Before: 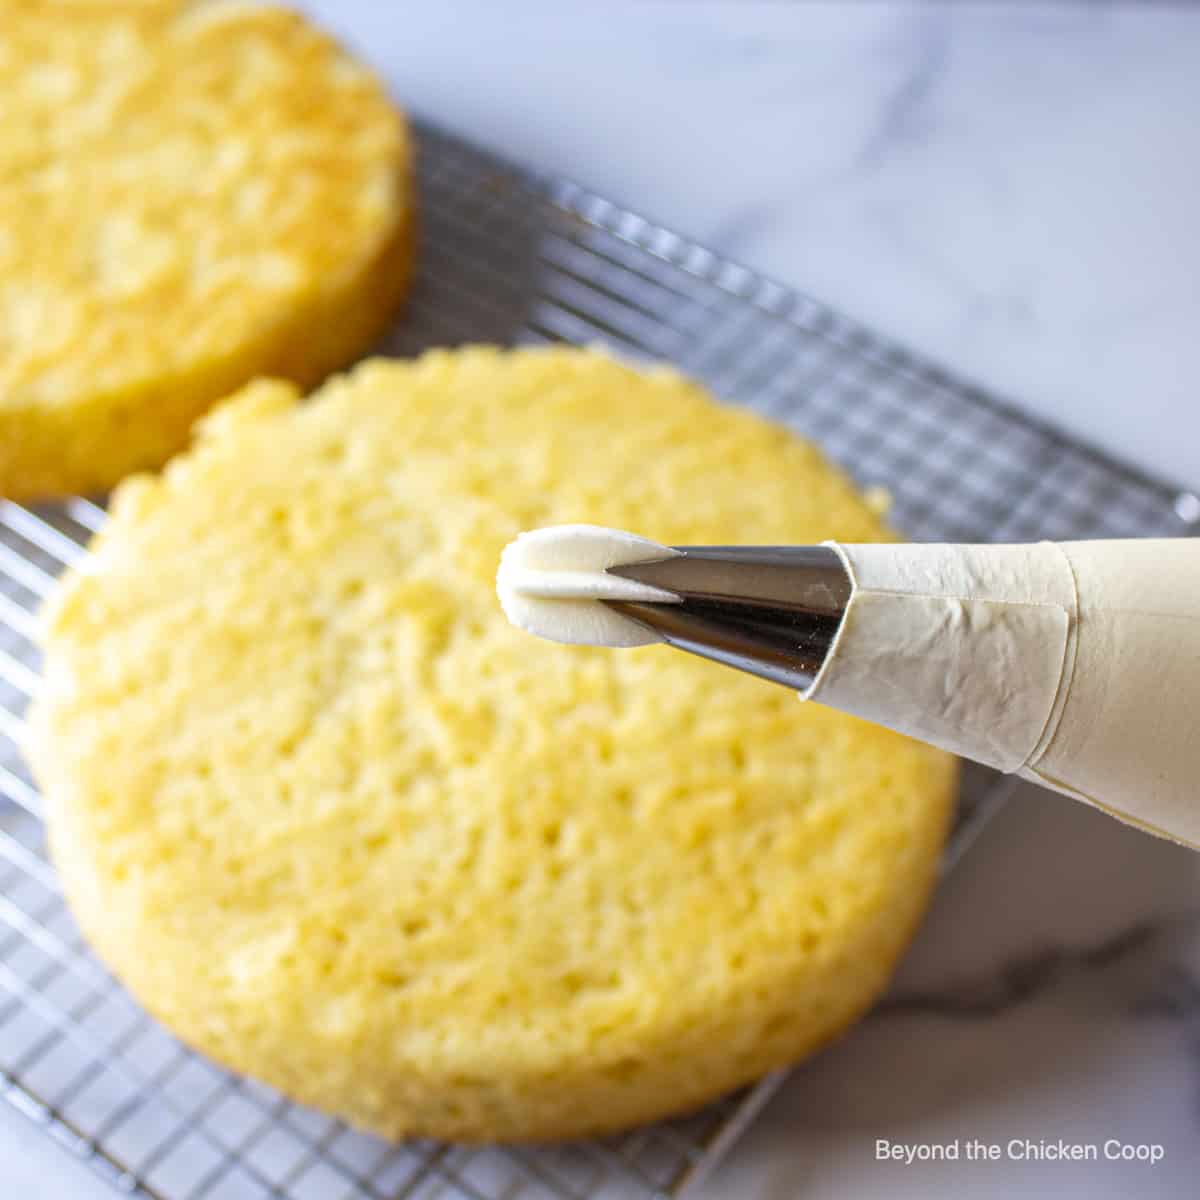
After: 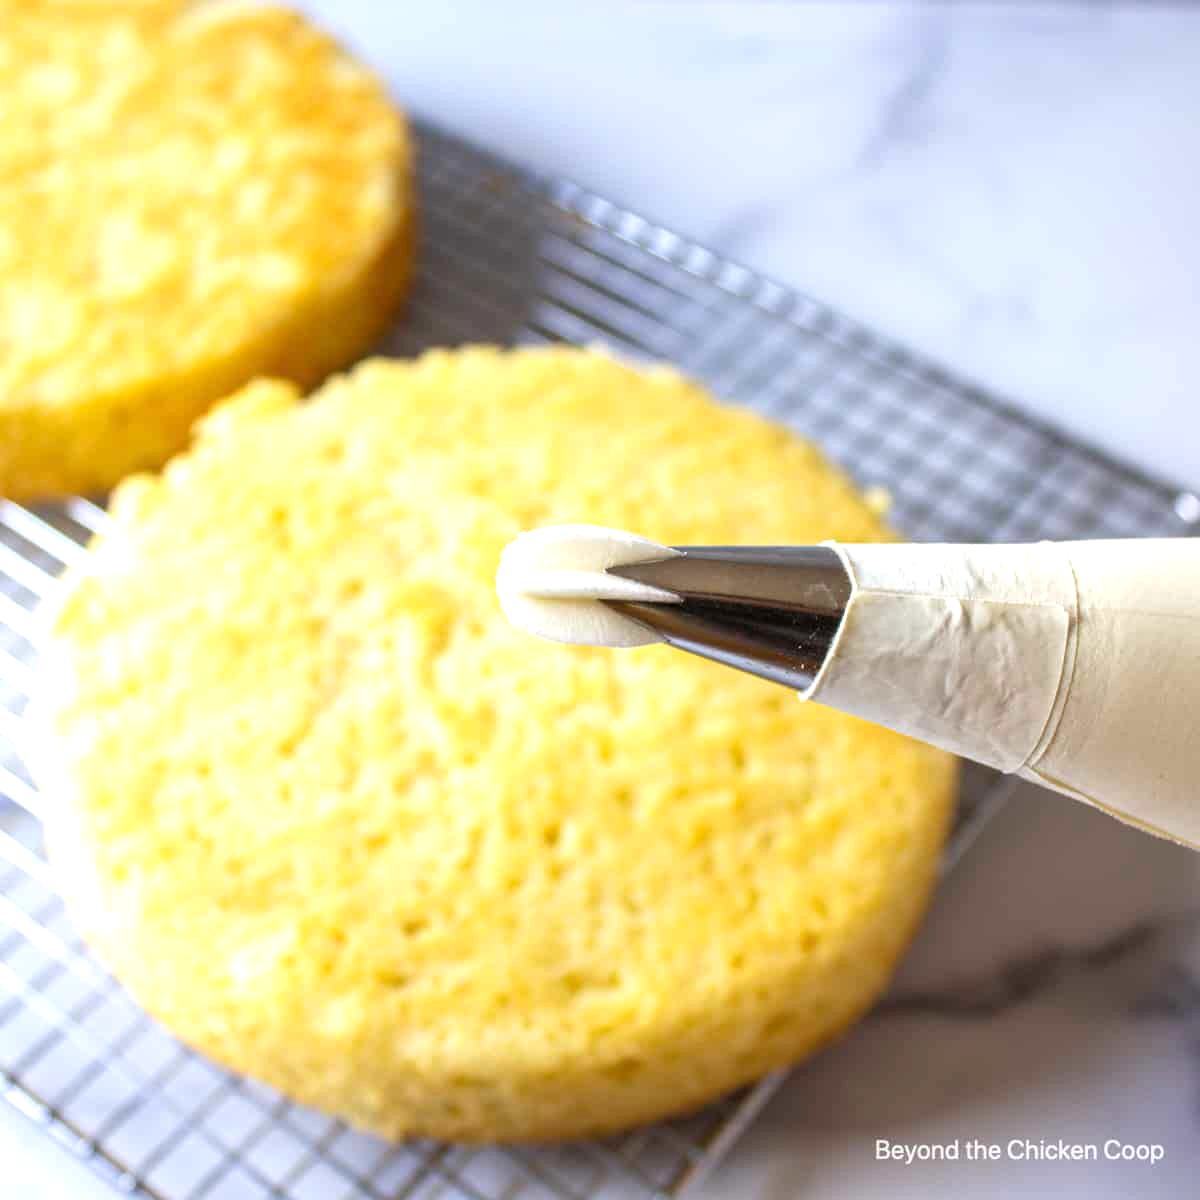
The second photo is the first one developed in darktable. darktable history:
levels: black 3.84%
exposure: exposure 0.462 EV, compensate highlight preservation false
